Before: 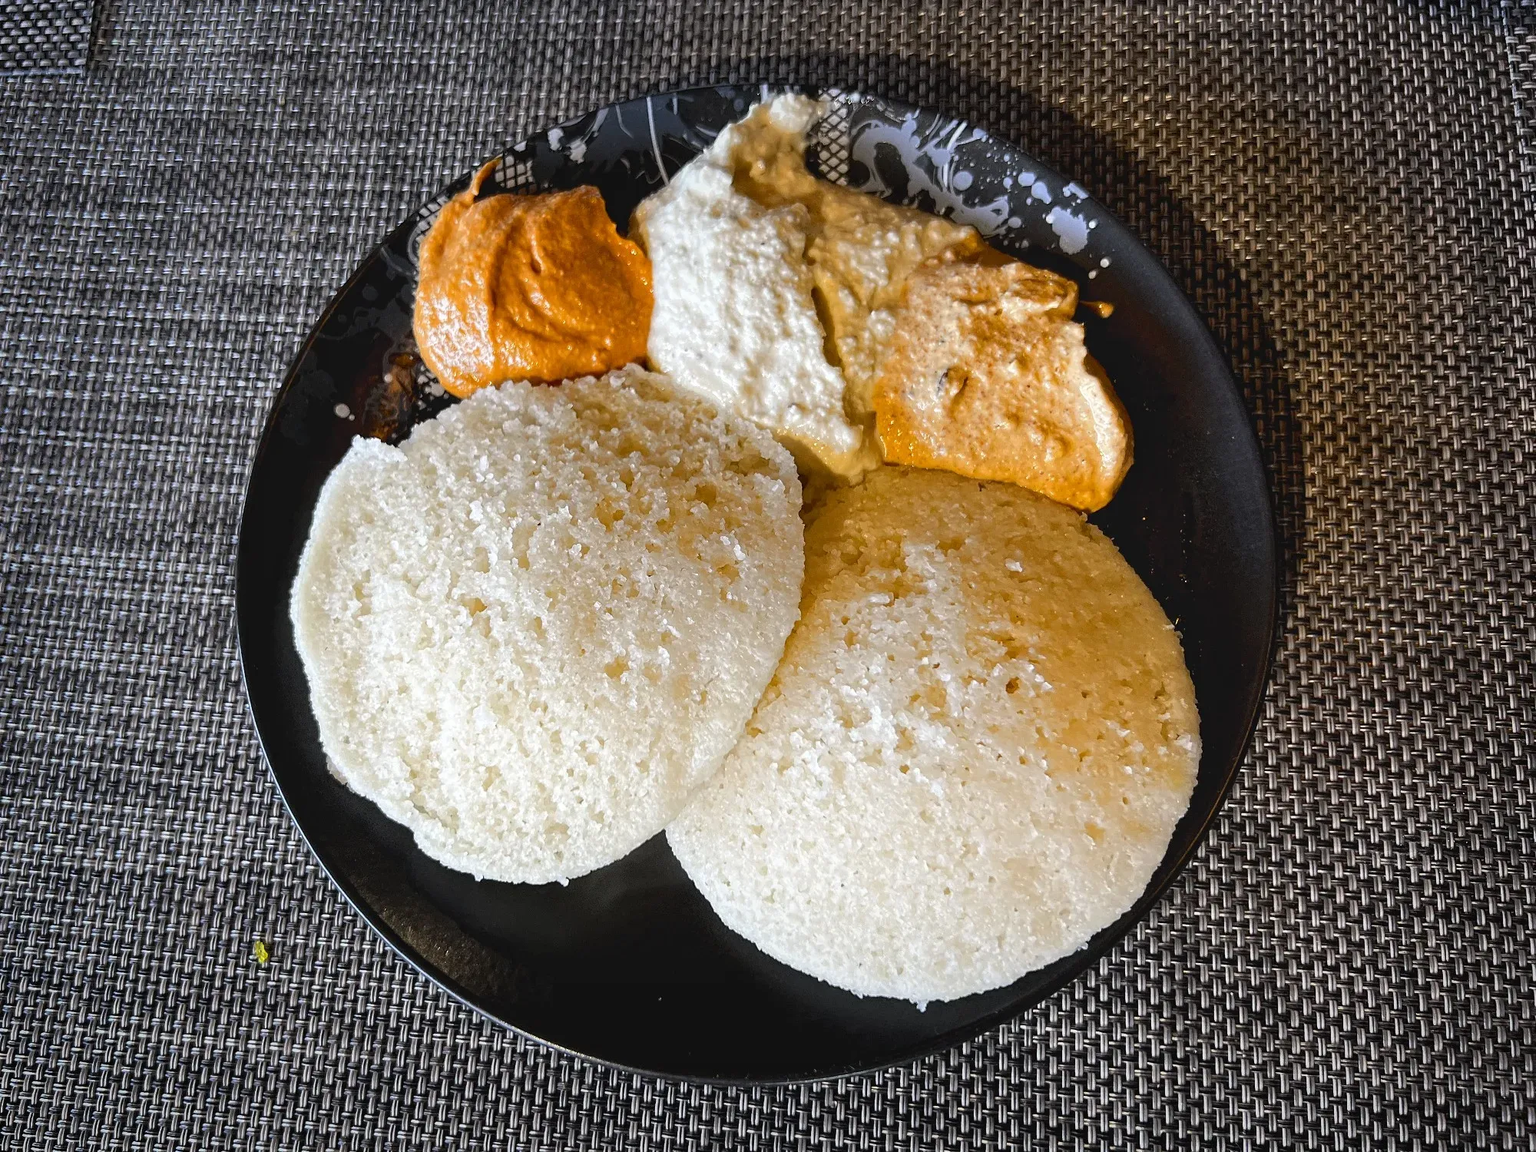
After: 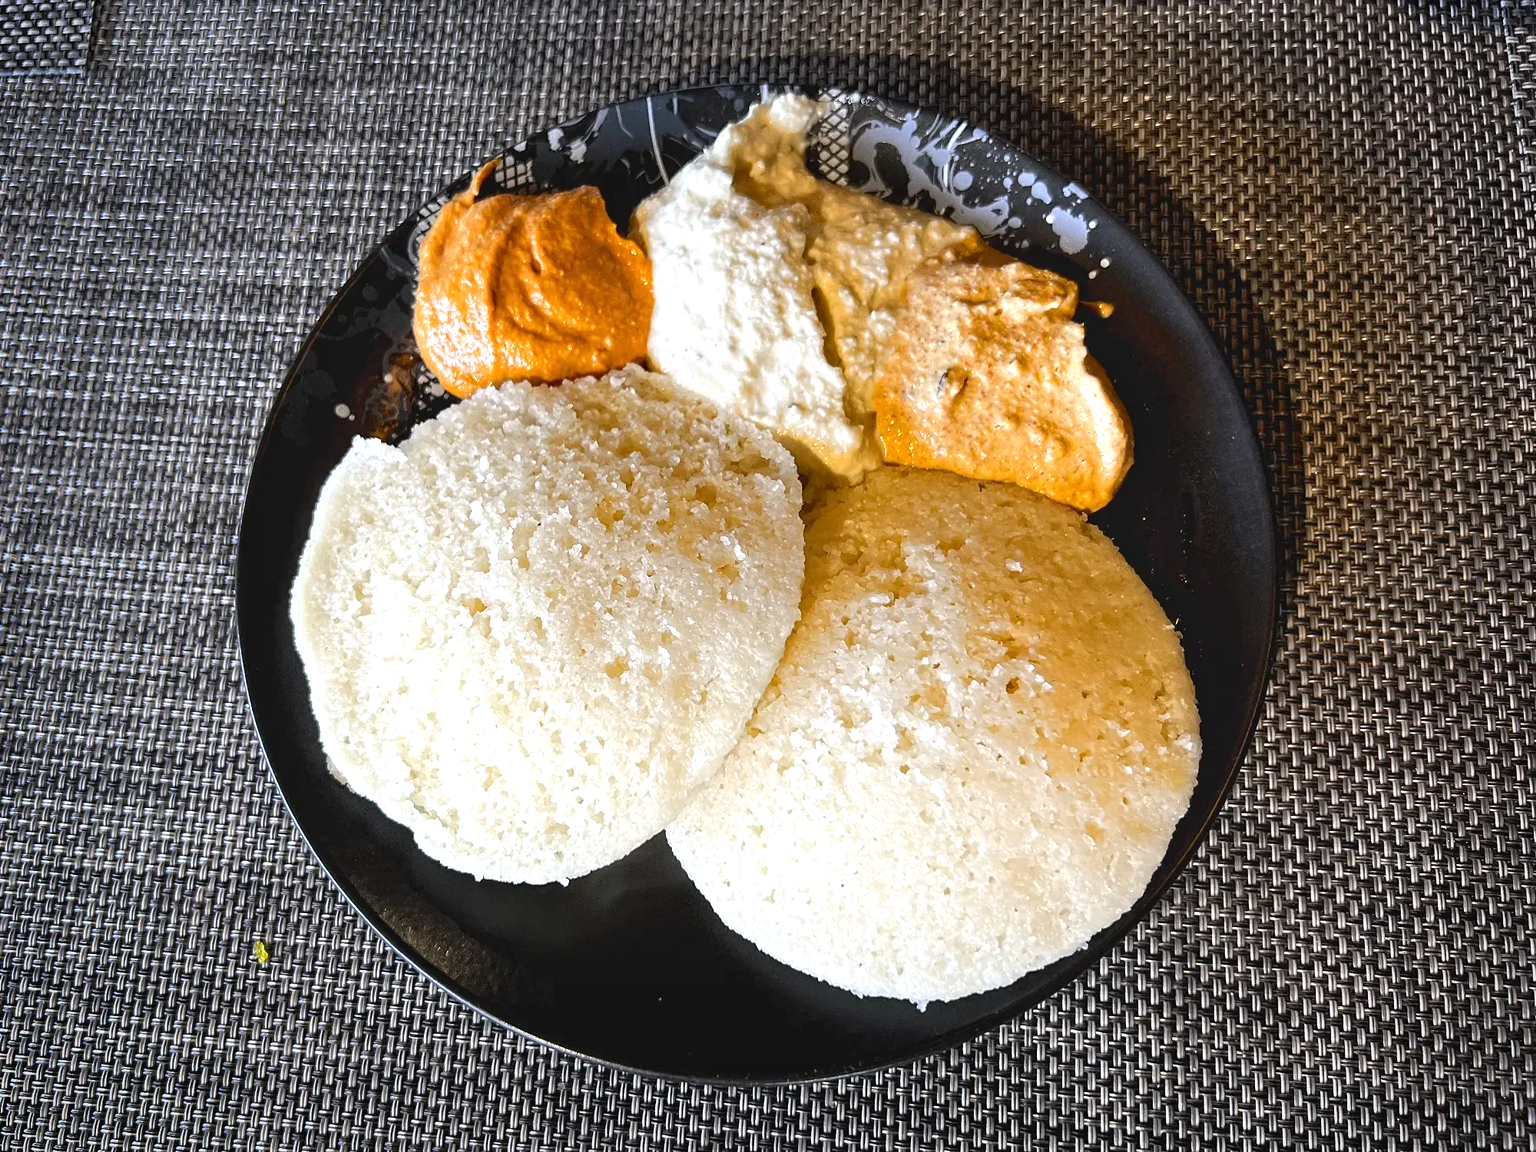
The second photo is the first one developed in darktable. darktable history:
exposure: exposure 0.193 EV
